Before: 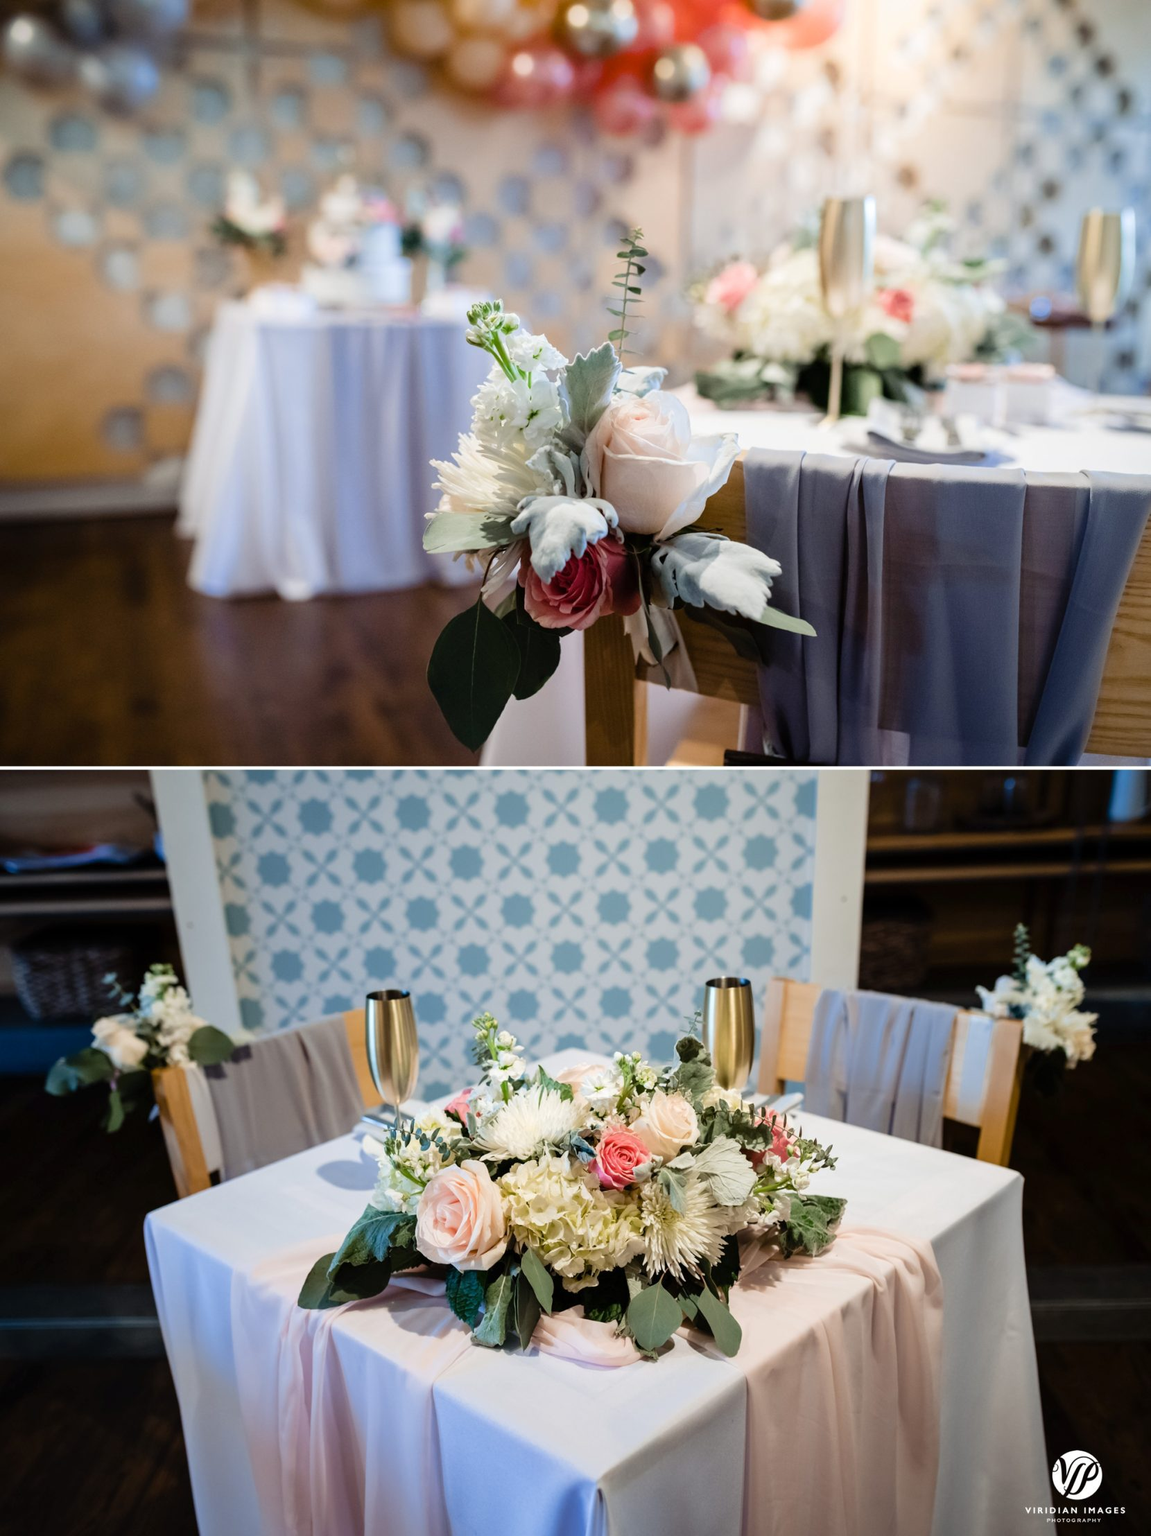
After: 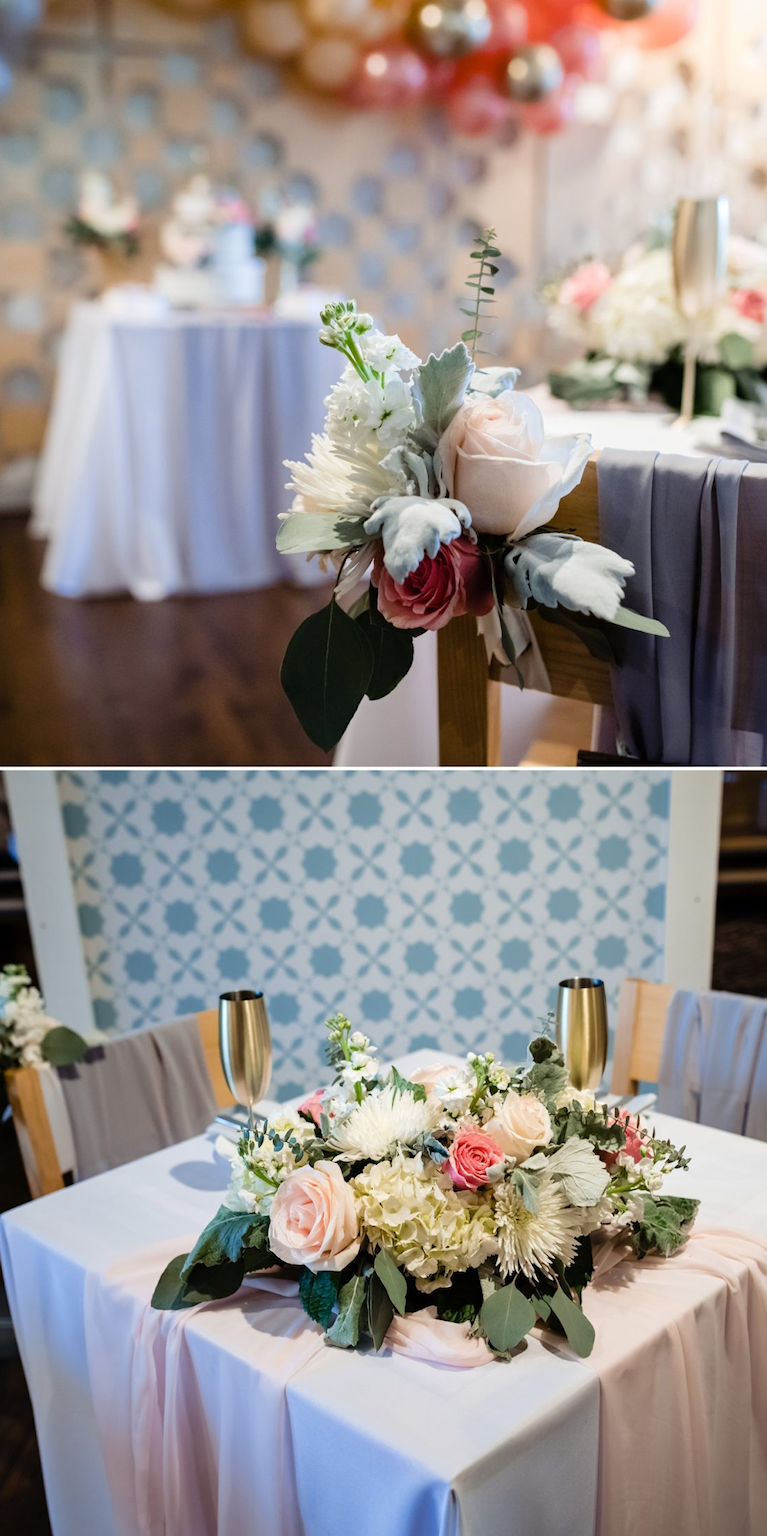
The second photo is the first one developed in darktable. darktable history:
crop and rotate: left 12.83%, right 20.482%
